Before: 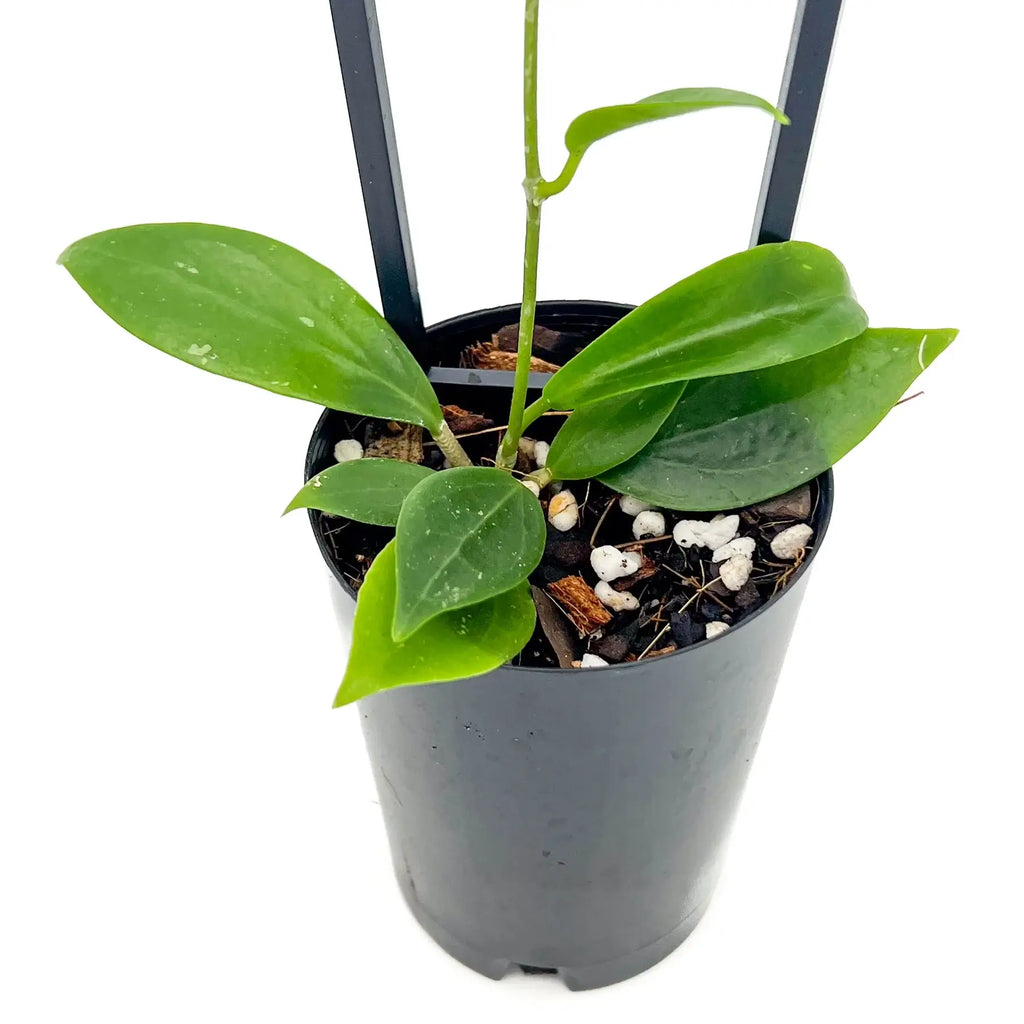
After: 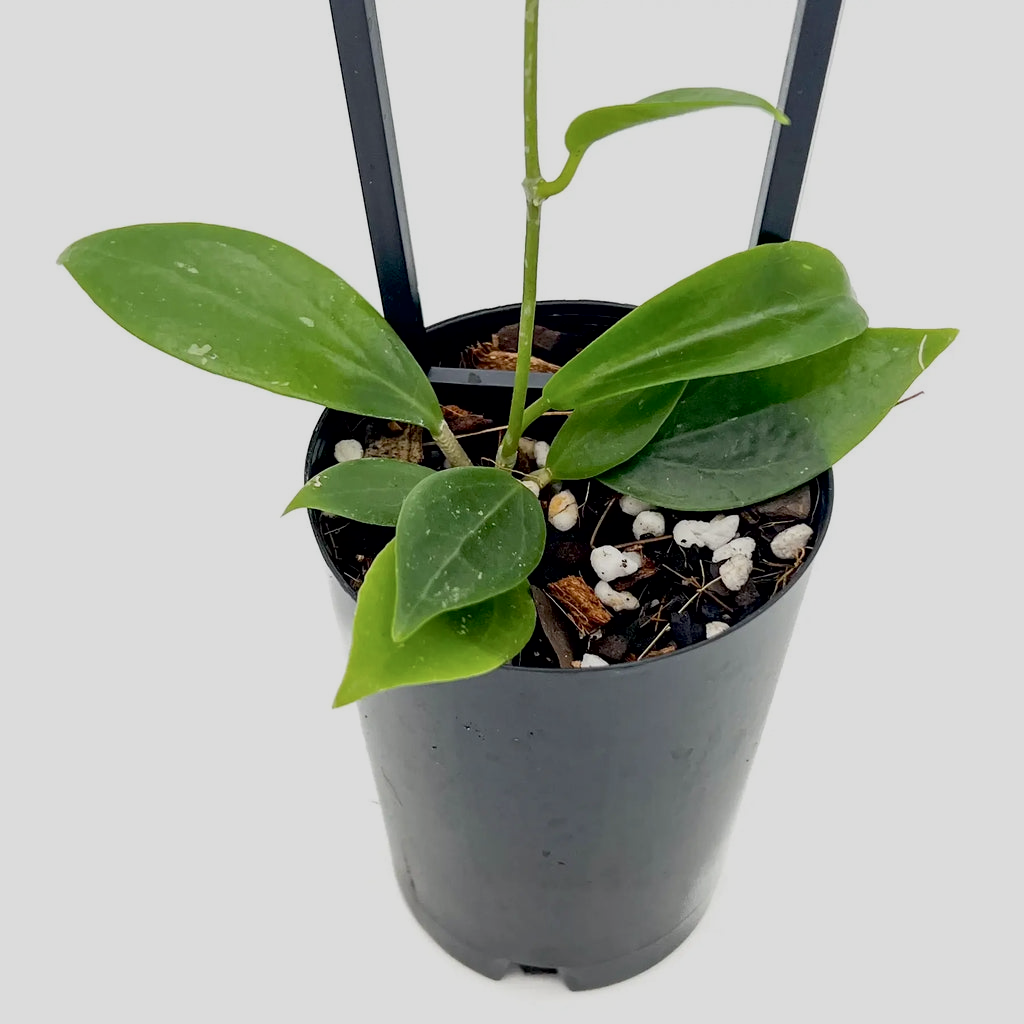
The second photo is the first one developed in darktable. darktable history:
contrast brightness saturation: saturation -0.17
exposure: black level correction 0.011, exposure -0.478 EV, compensate highlight preservation false
